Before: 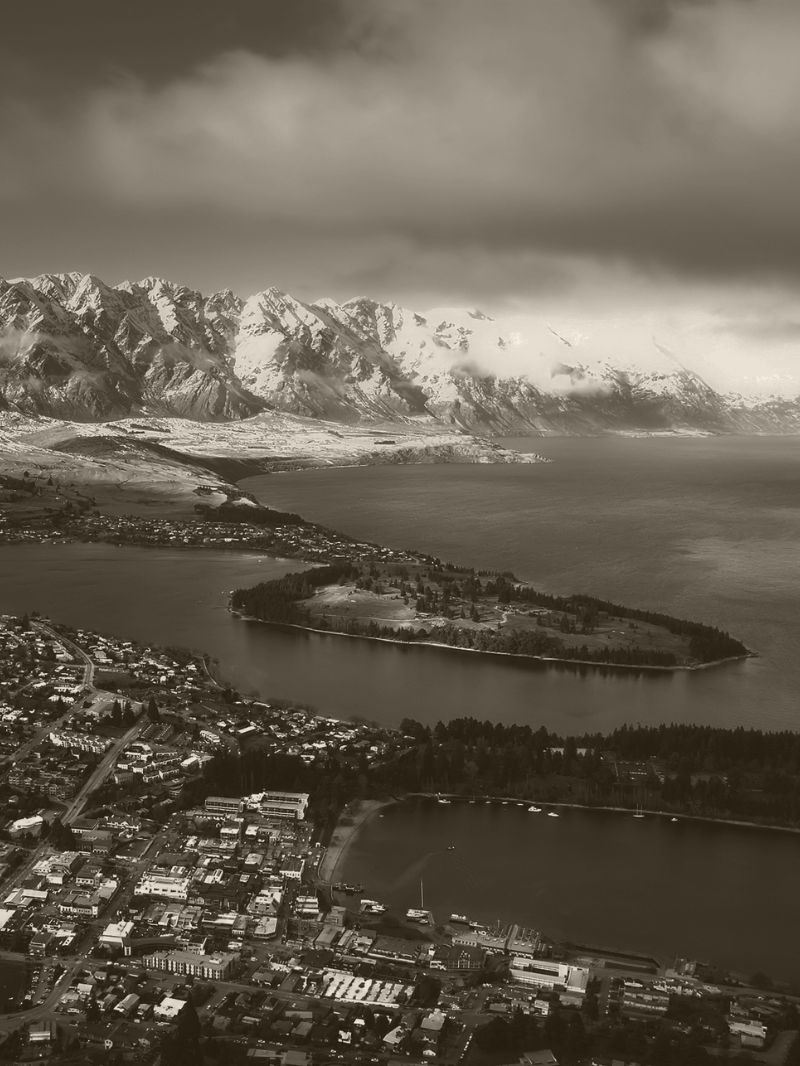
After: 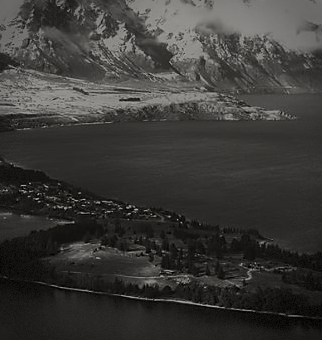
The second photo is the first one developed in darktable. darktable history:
color zones: curves: ch1 [(0.238, 0.163) (0.476, 0.2) (0.733, 0.322) (0.848, 0.134)]
exposure: exposure -2.398 EV, compensate exposure bias true, compensate highlight preservation false
crop: left 31.907%, top 32.2%, right 27.751%, bottom 35.894%
sharpen: radius 1.895, amount 0.406, threshold 1.276
shadows and highlights: shadows -20.07, white point adjustment -2.11, highlights -34.73
base curve: curves: ch0 [(0, 0) (0.025, 0.046) (0.112, 0.277) (0.467, 0.74) (0.814, 0.929) (1, 0.942)]
vignetting: saturation -0.024, dithering 8-bit output
